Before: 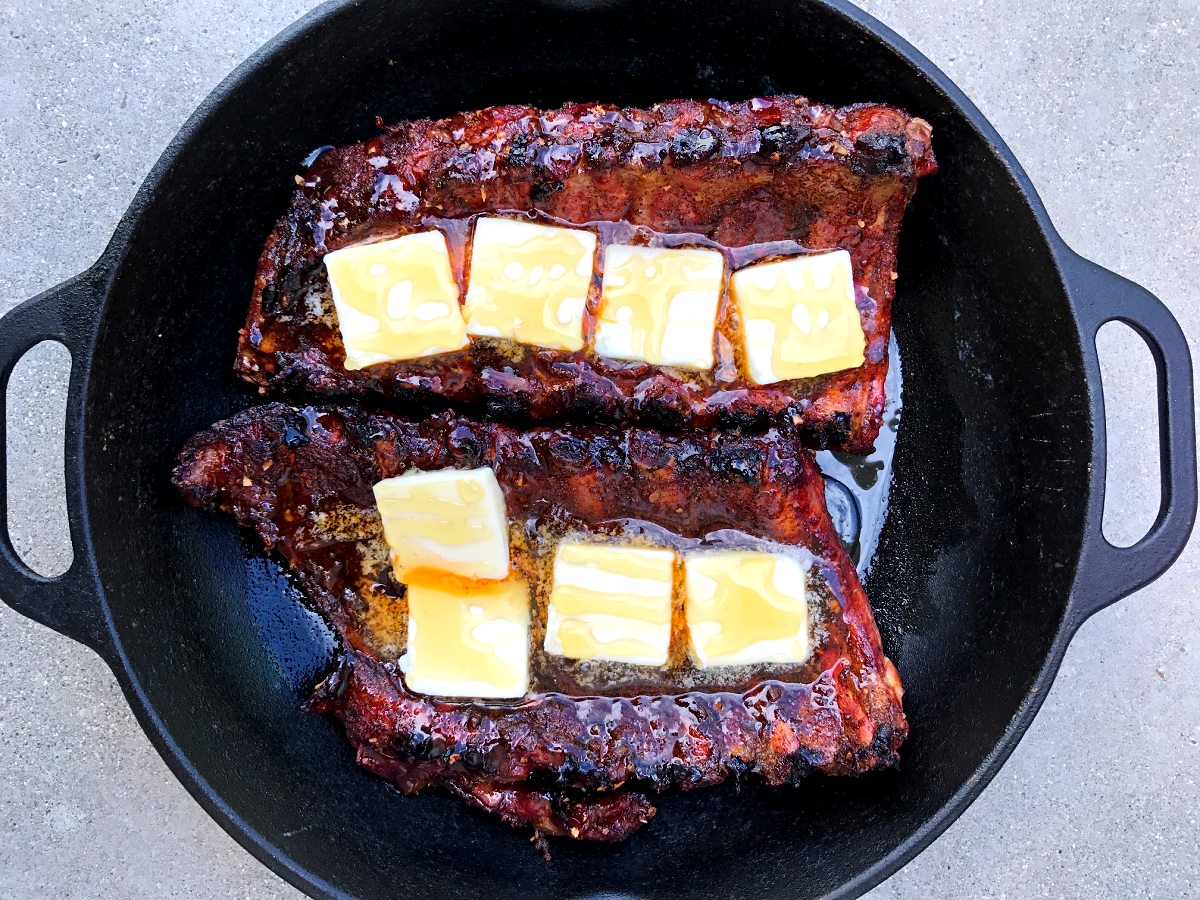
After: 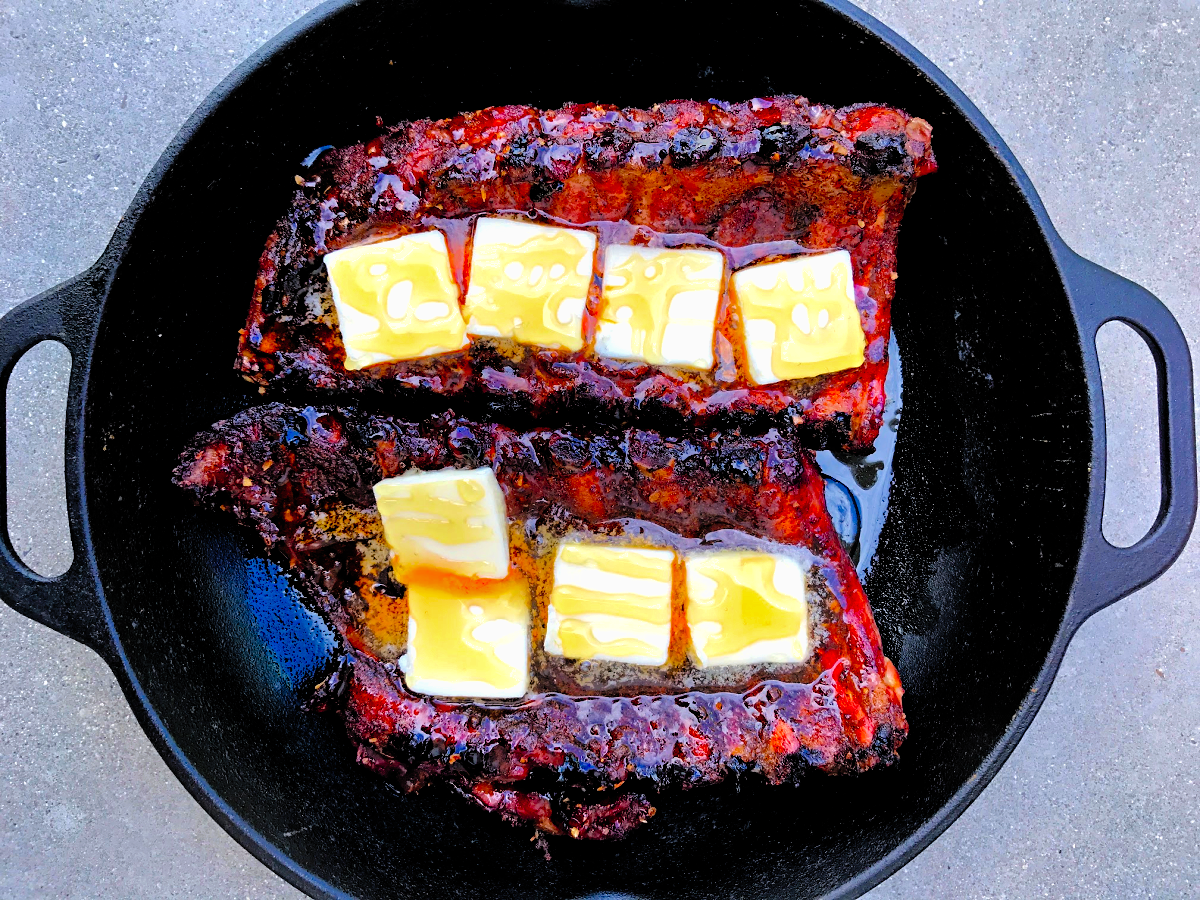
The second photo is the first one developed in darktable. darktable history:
tone equalizer: on, module defaults
shadows and highlights: shadows 40, highlights -60
contrast brightness saturation: contrast -0.02, brightness -0.01, saturation 0.03
levels: mode automatic, black 0.023%, white 99.97%, levels [0.062, 0.494, 0.925]
filmic rgb: black relative exposure -7.75 EV, white relative exposure 4.4 EV, threshold 3 EV, target black luminance 0%, hardness 3.76, latitude 50.51%, contrast 1.074, highlights saturation mix 10%, shadows ↔ highlights balance -0.22%, color science v4 (2020), enable highlight reconstruction true
